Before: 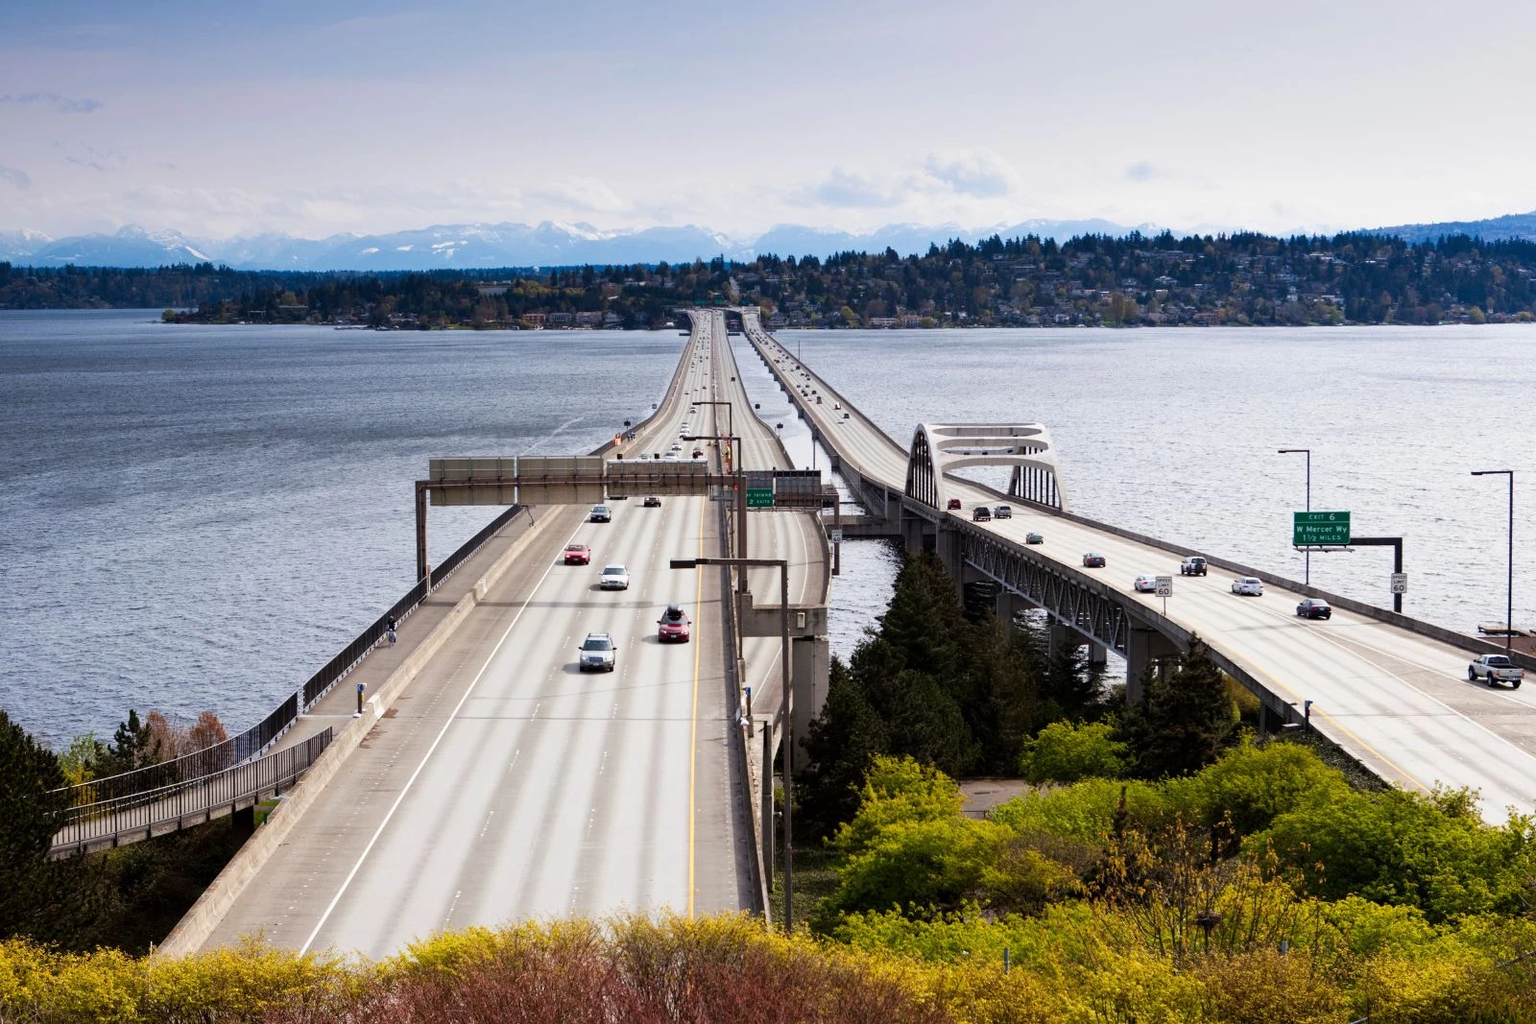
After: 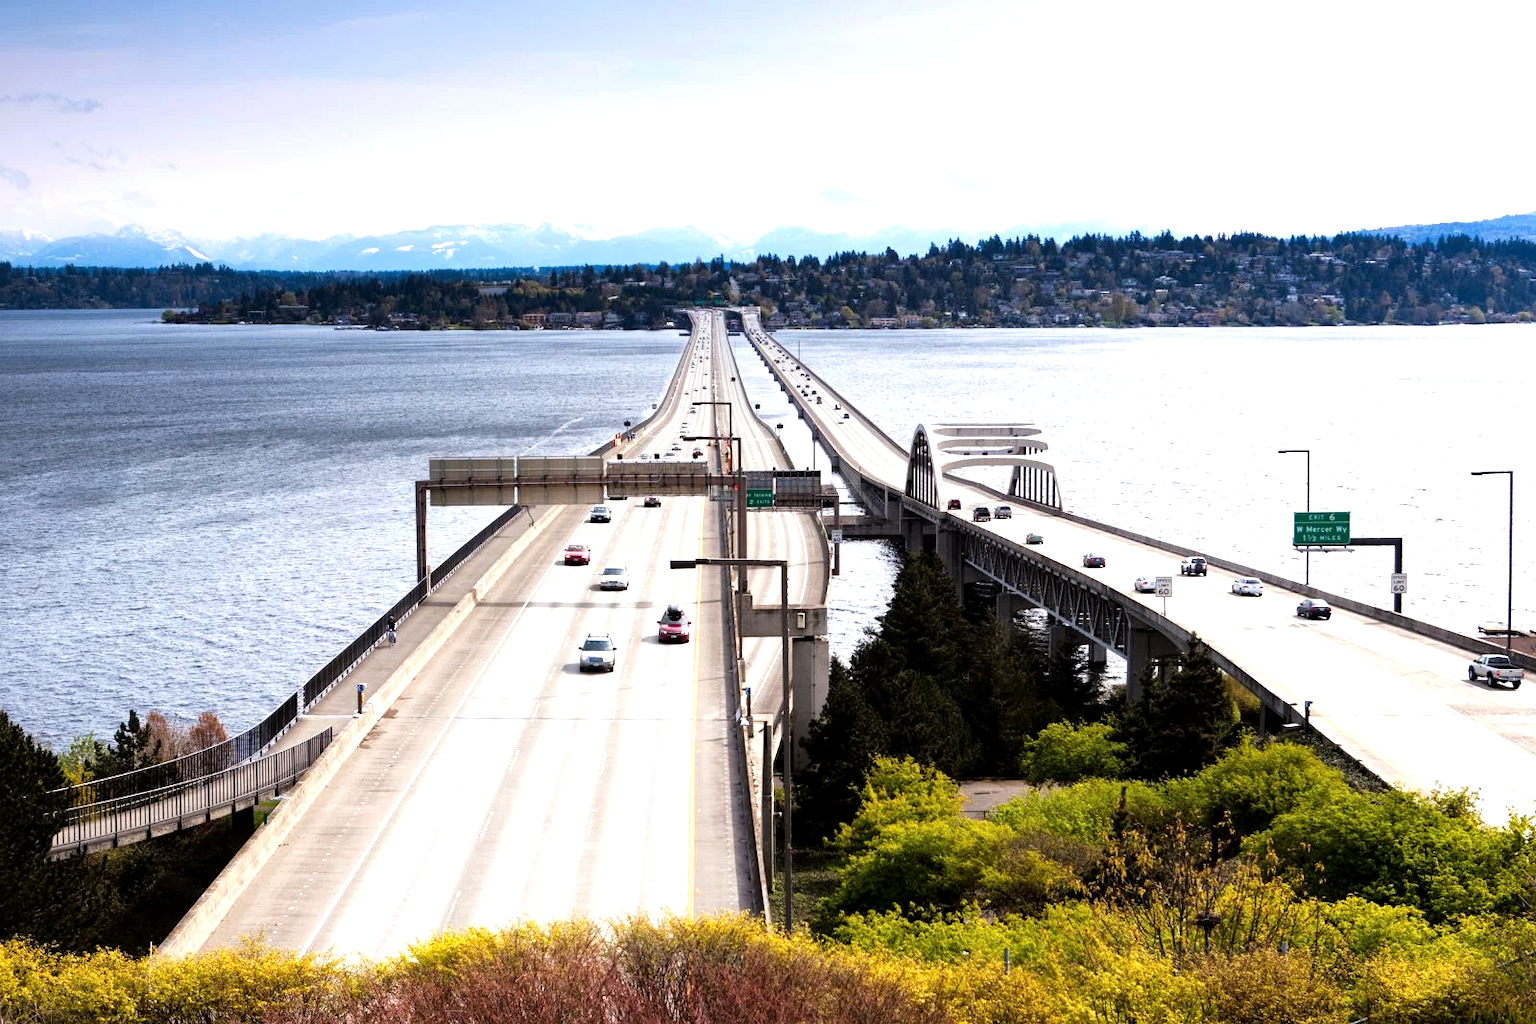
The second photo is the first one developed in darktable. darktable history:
local contrast: mode bilateral grid, contrast 20, coarseness 51, detail 119%, midtone range 0.2
tone equalizer: -8 EV -0.766 EV, -7 EV -0.722 EV, -6 EV -0.631 EV, -5 EV -0.361 EV, -3 EV 0.378 EV, -2 EV 0.6 EV, -1 EV 0.685 EV, +0 EV 0.77 EV
